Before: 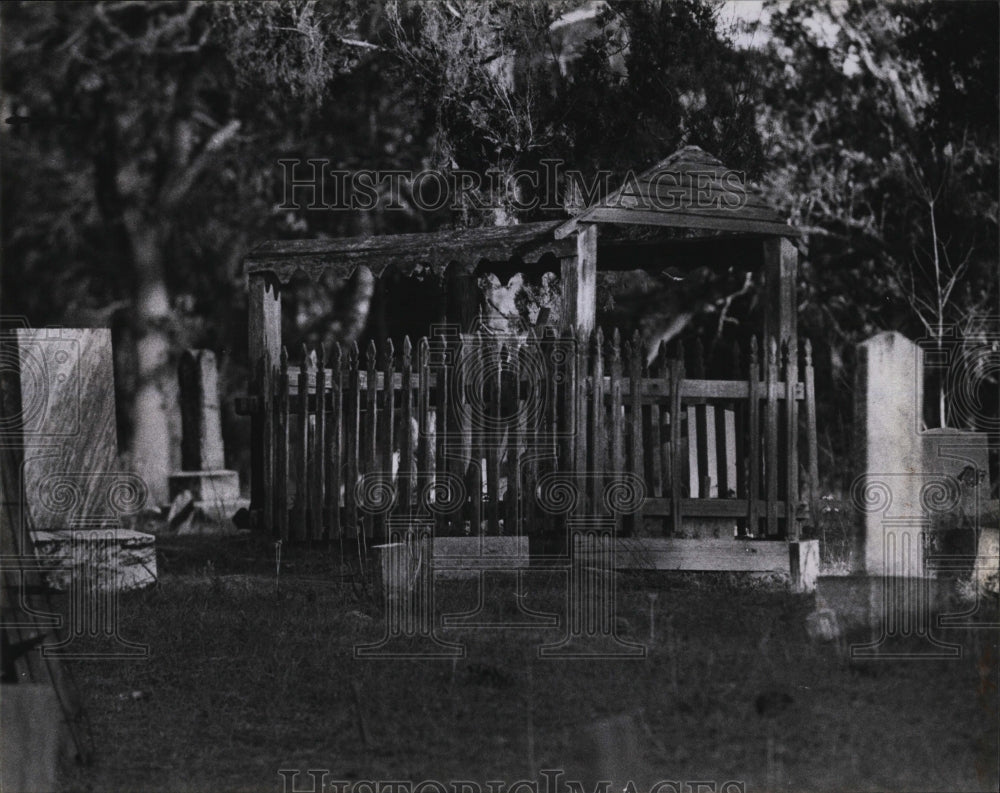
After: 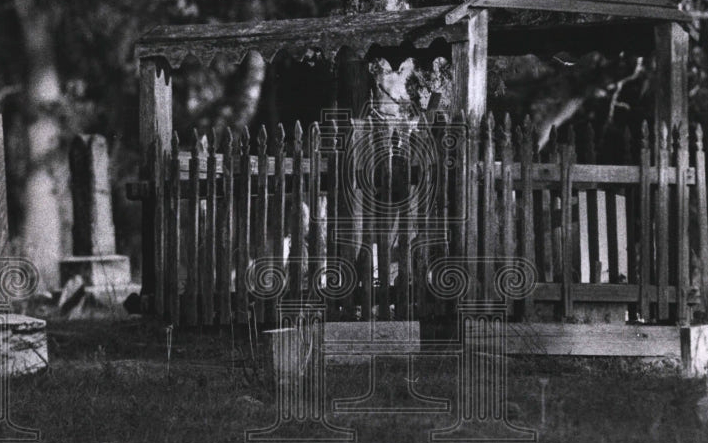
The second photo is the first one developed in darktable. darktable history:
exposure: exposure 0.659 EV, compensate highlight preservation false
crop: left 10.945%, top 27.162%, right 18.232%, bottom 16.968%
